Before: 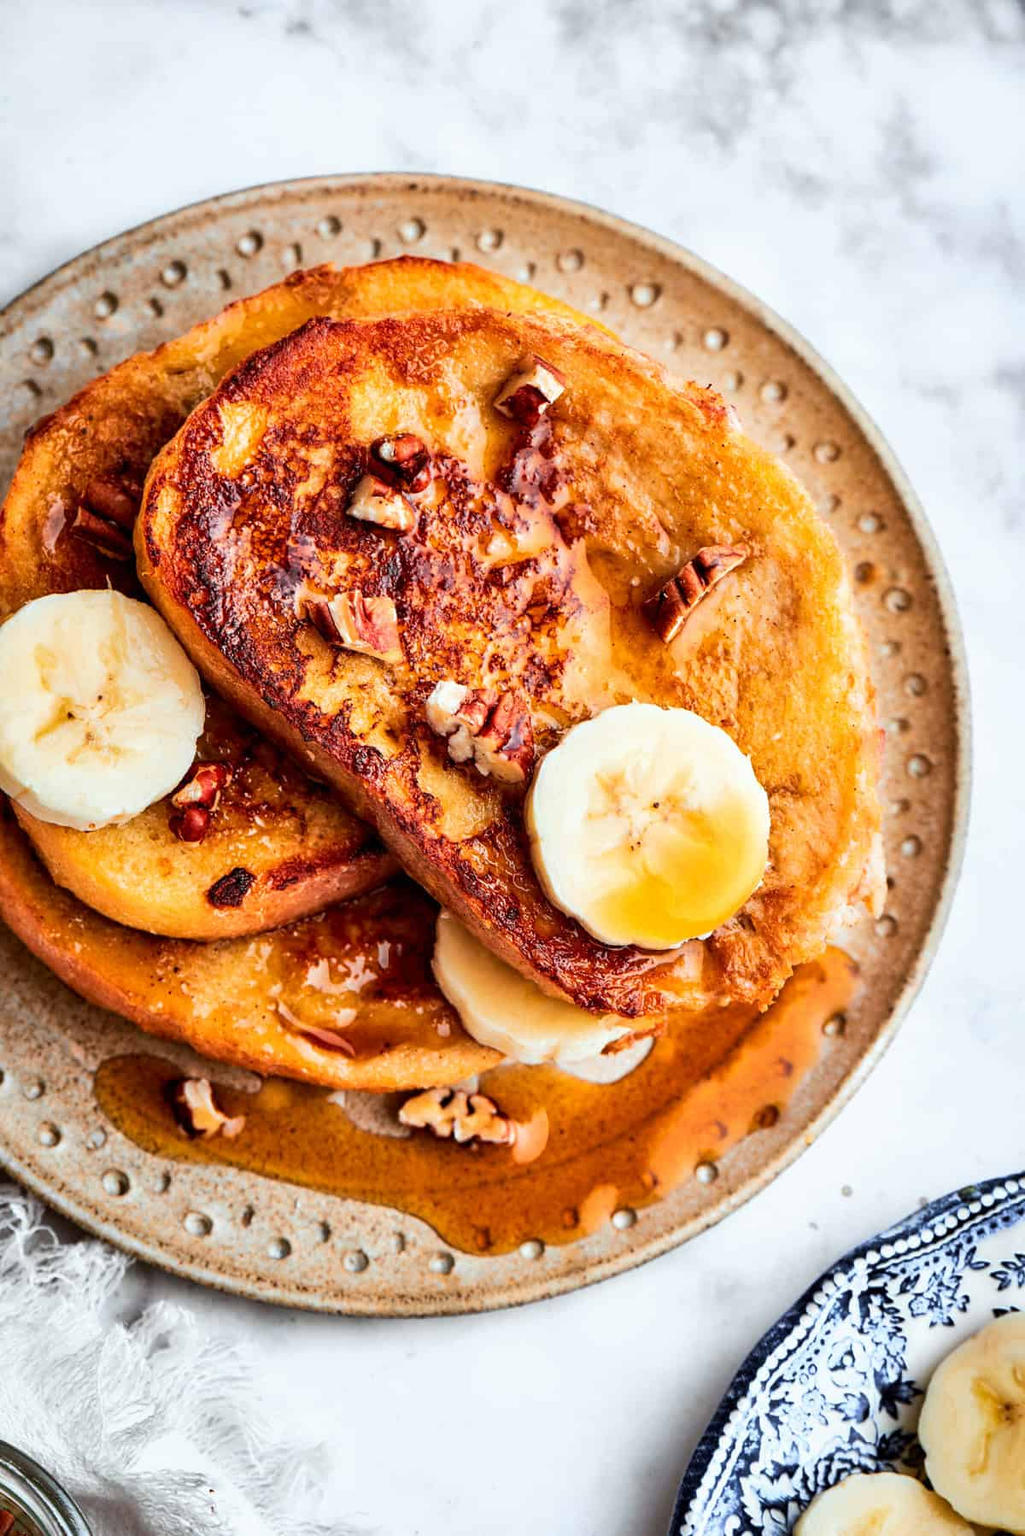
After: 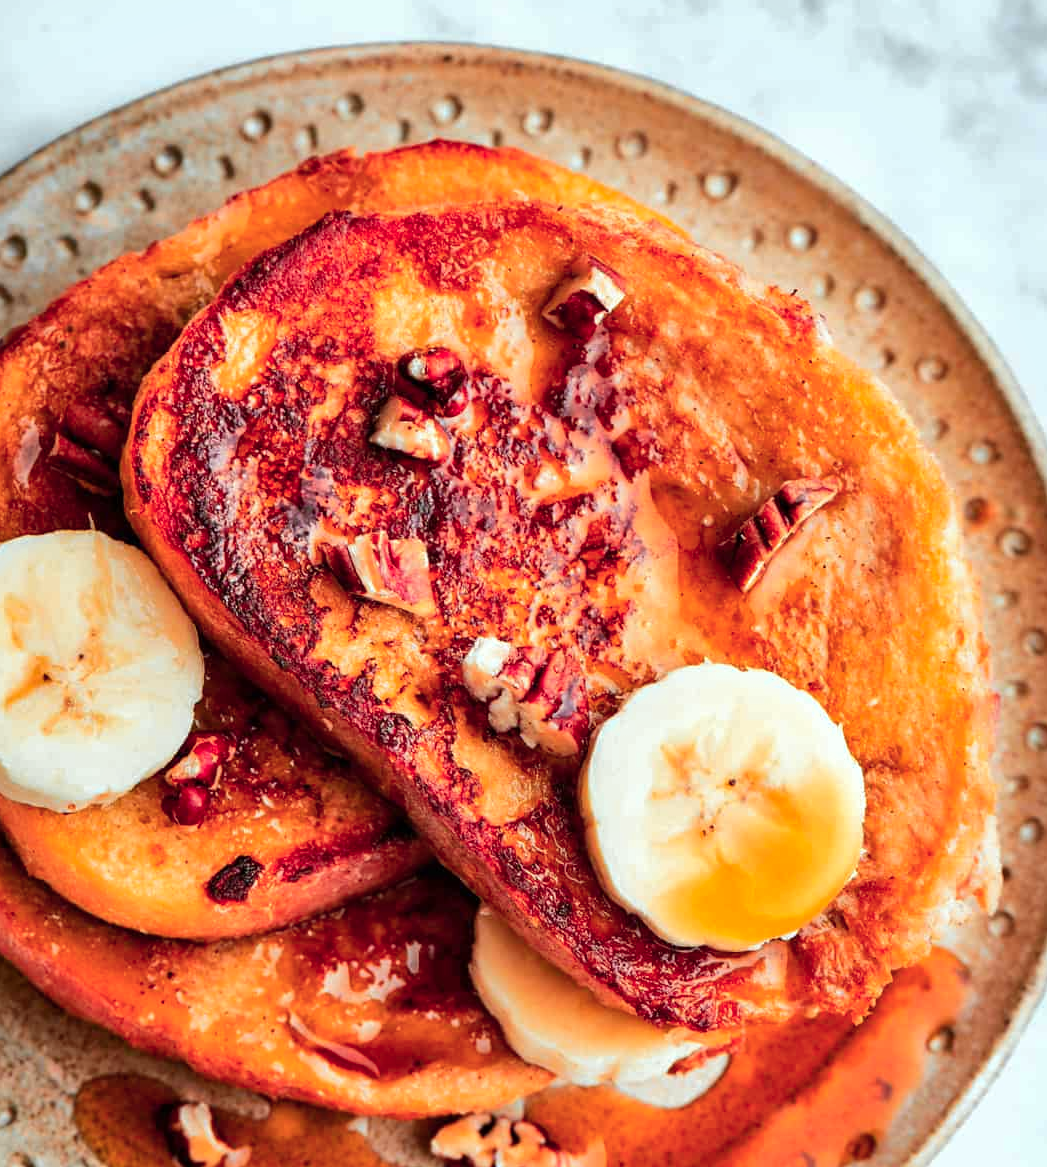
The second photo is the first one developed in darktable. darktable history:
crop: left 3.036%, top 8.904%, right 9.648%, bottom 26.186%
color calibration: illuminant Planckian (black body), x 0.35, y 0.353, temperature 4829.31 K
shadows and highlights: shadows 10.17, white point adjustment 0.941, highlights -39.89
color zones: curves: ch1 [(0.263, 0.53) (0.376, 0.287) (0.487, 0.512) (0.748, 0.547) (1, 0.513)]; ch2 [(0.262, 0.45) (0.751, 0.477)]
